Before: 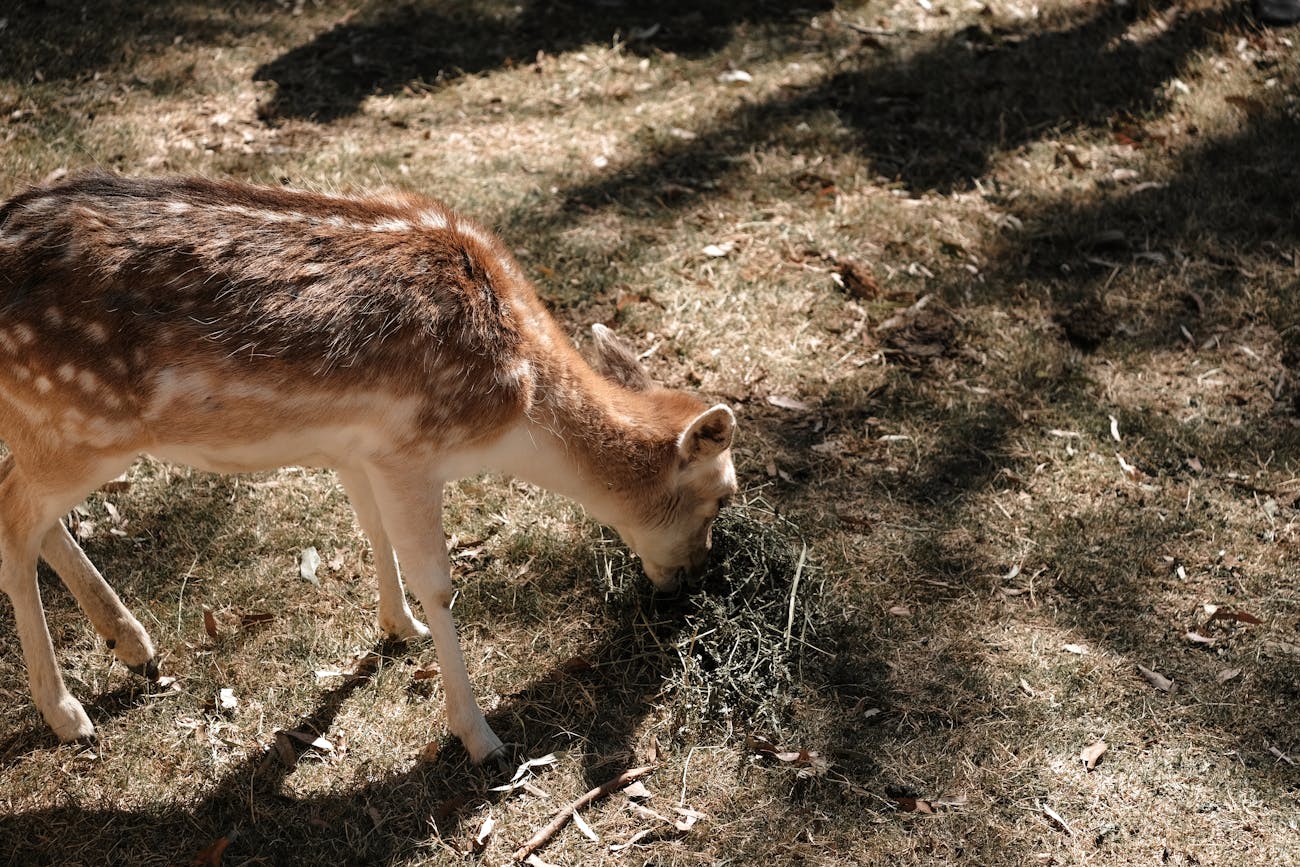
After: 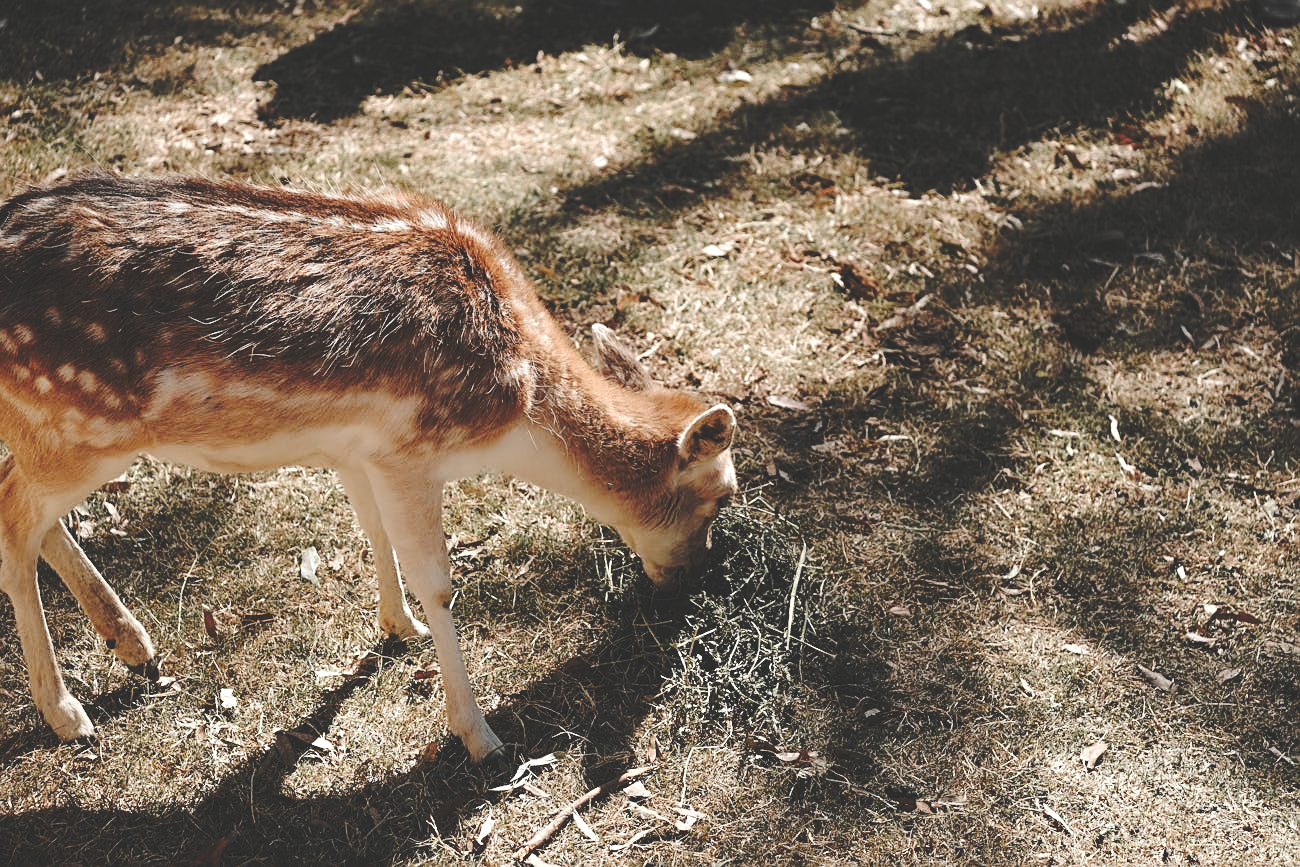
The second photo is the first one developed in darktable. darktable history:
sharpen: on, module defaults
base curve: curves: ch0 [(0, 0.024) (0.055, 0.065) (0.121, 0.166) (0.236, 0.319) (0.693, 0.726) (1, 1)], preserve colors none
shadows and highlights: shadows -10.39, white point adjustment 1.45, highlights 9.94
